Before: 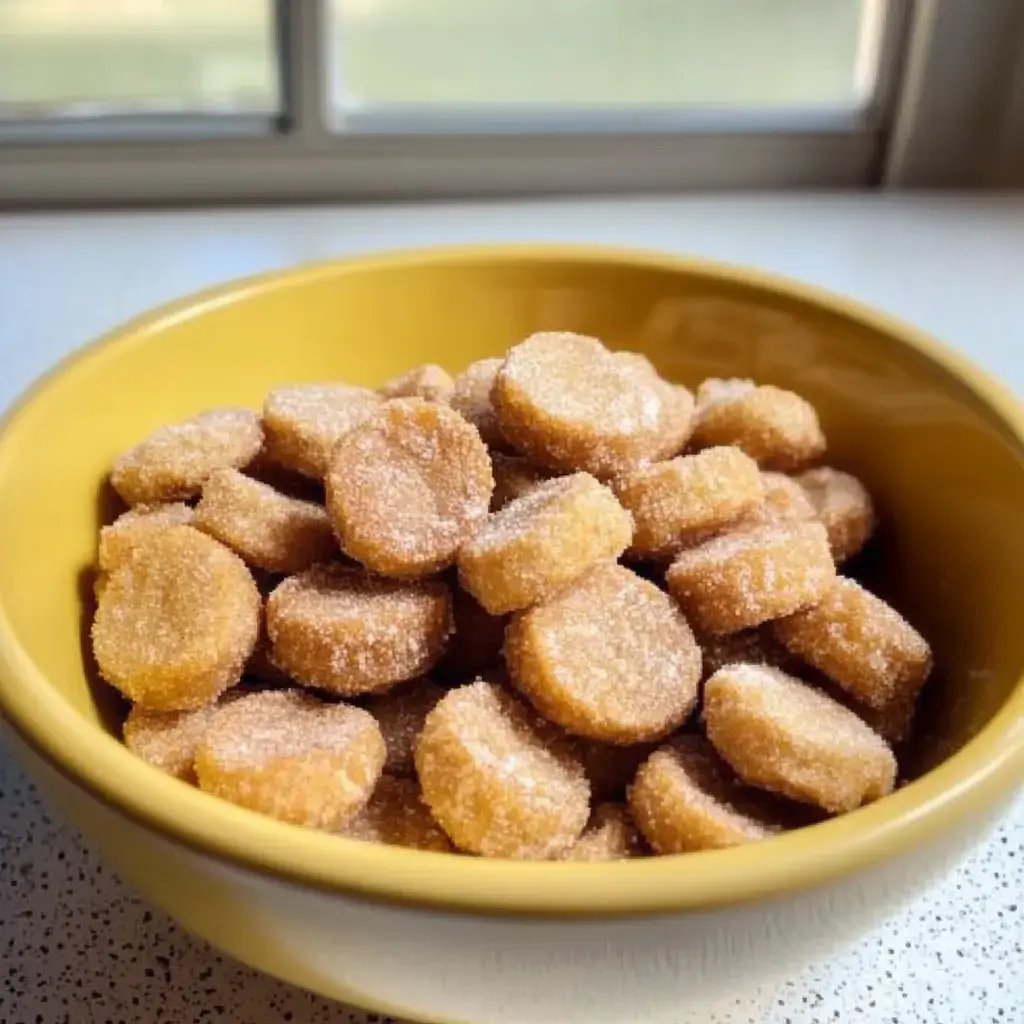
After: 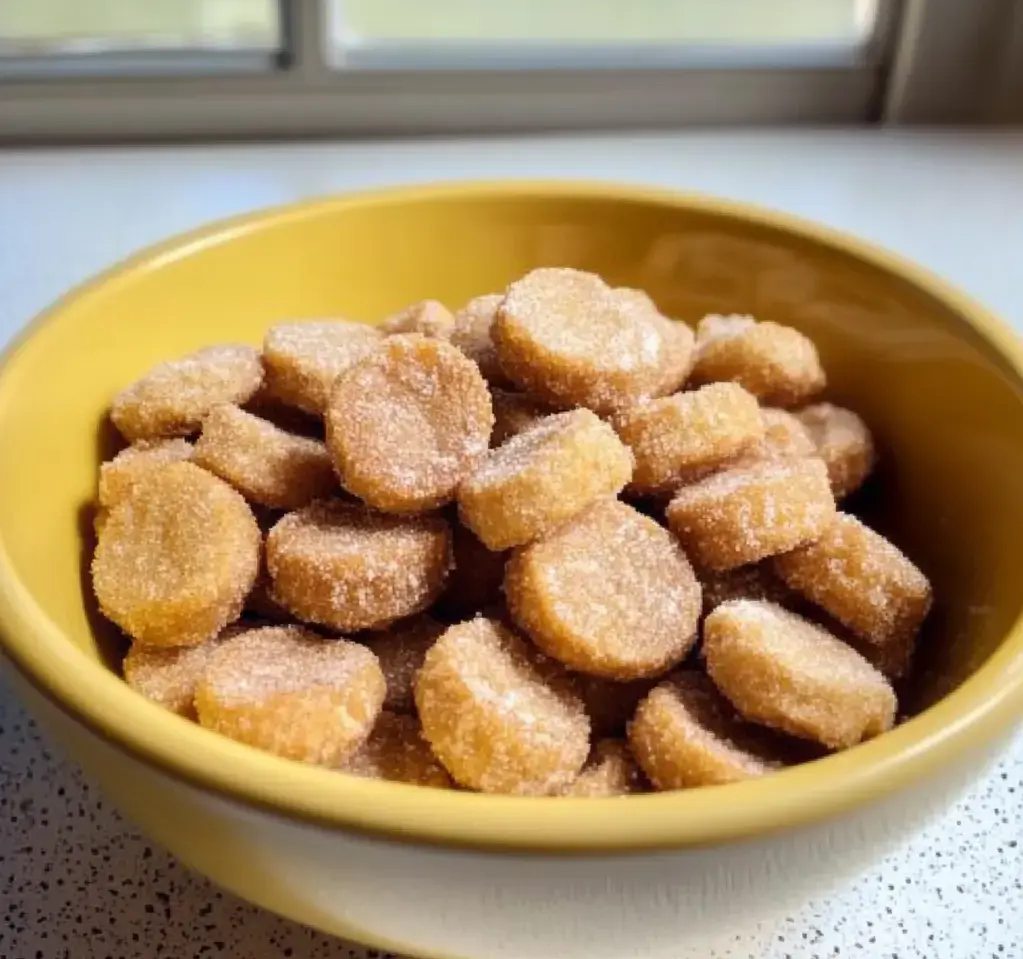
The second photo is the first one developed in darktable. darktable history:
crop and rotate: top 6.333%
